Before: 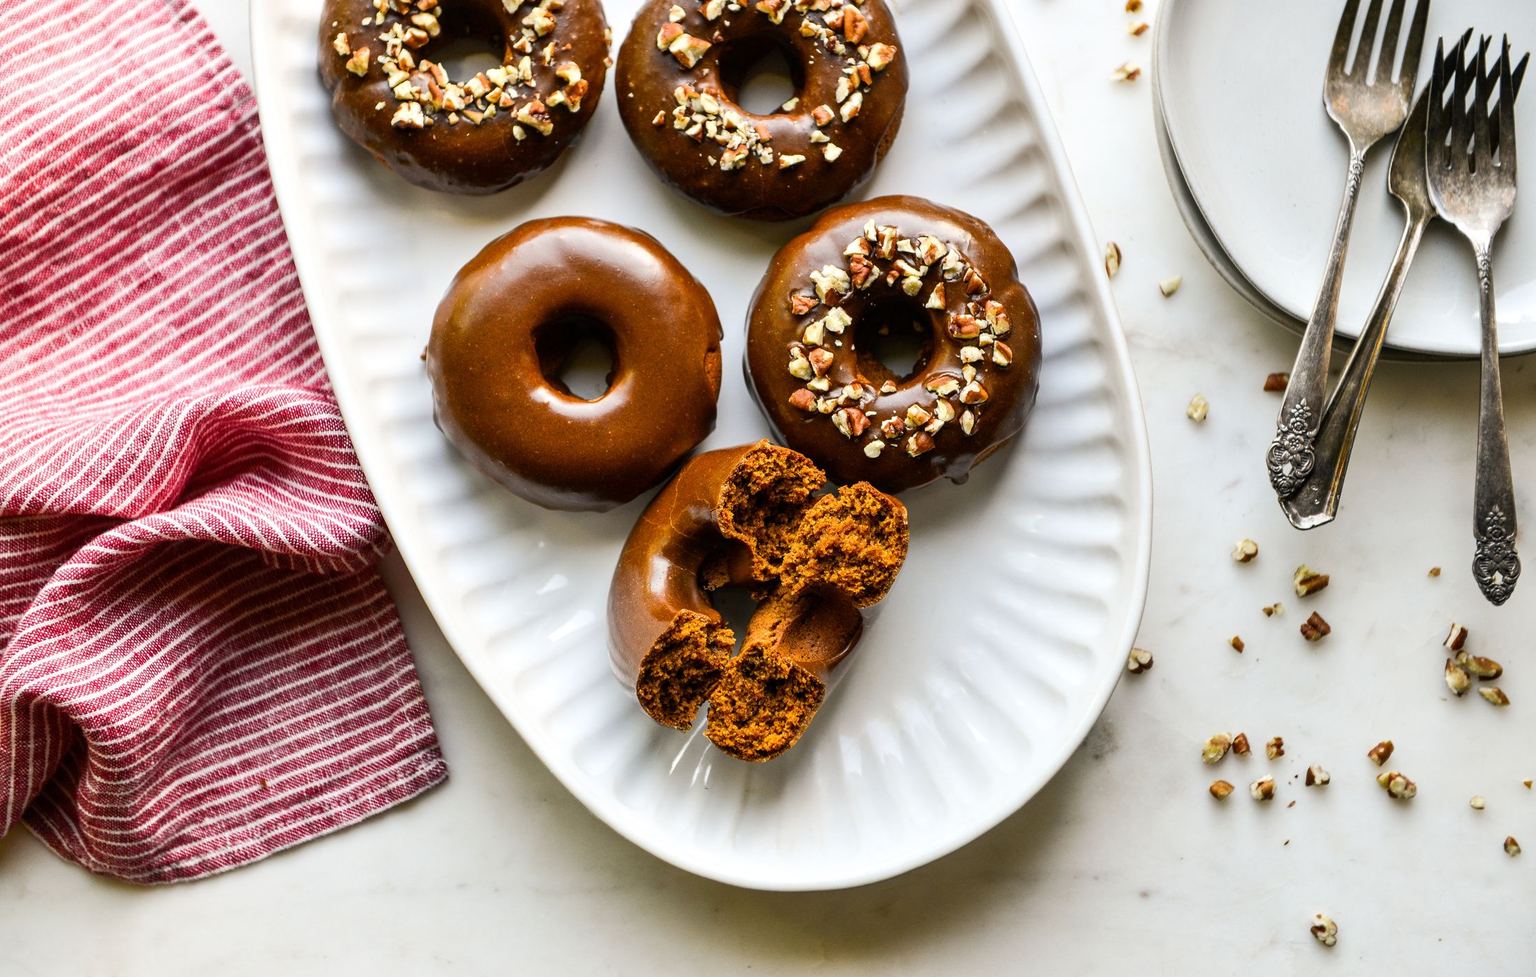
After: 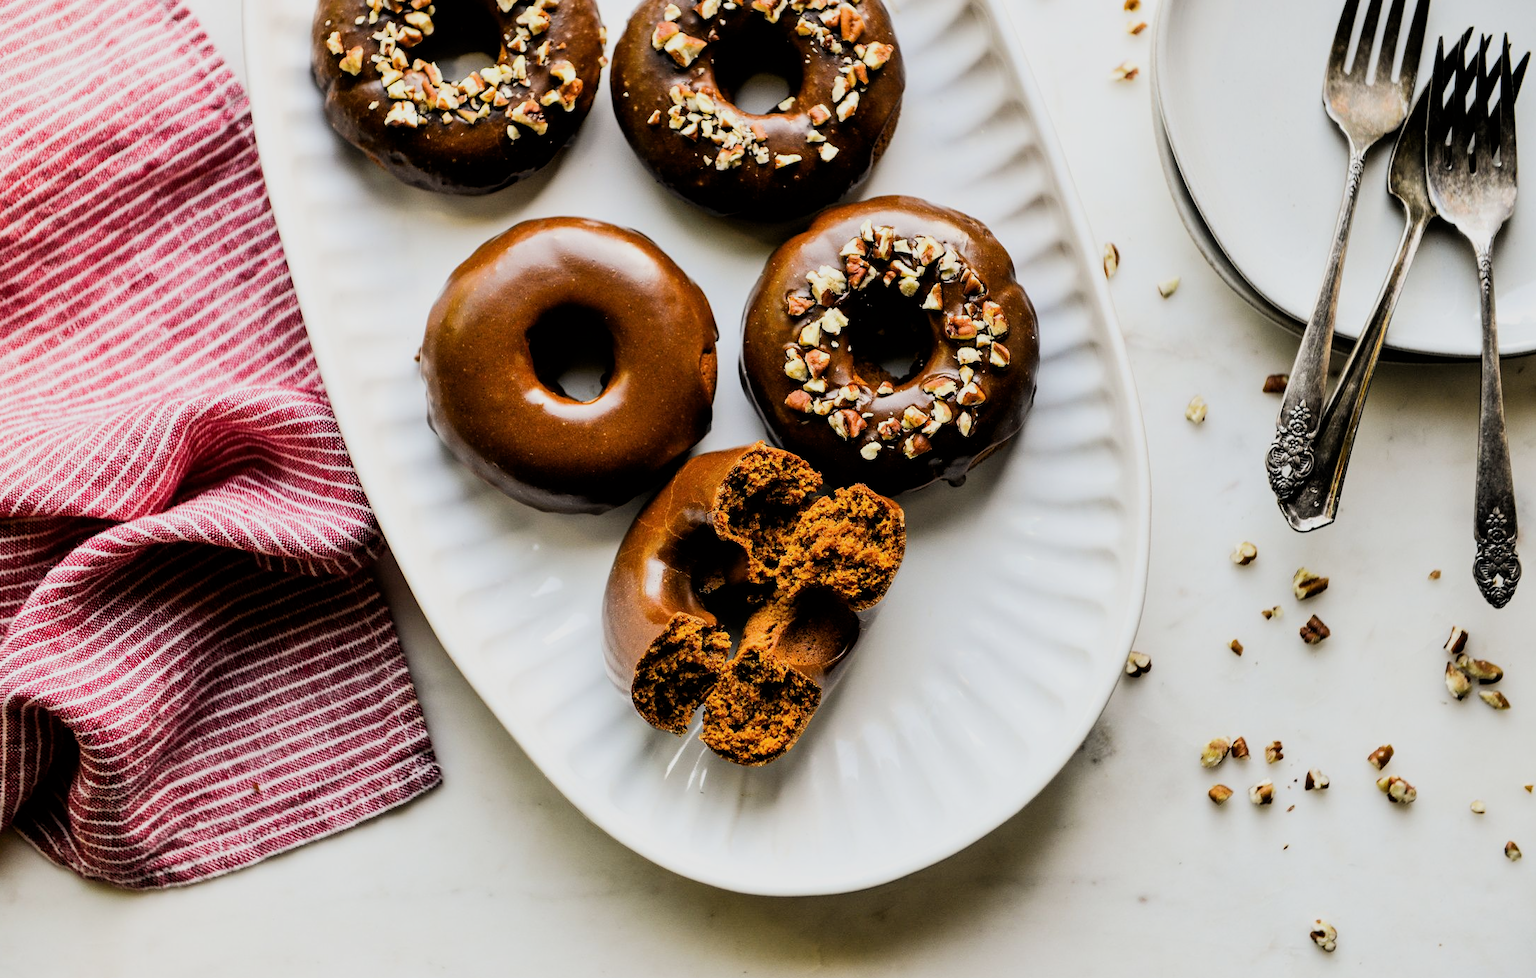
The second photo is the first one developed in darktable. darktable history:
filmic rgb: black relative exposure -5 EV, hardness 2.88, contrast 1.3
crop and rotate: left 0.614%, top 0.179%, bottom 0.309%
